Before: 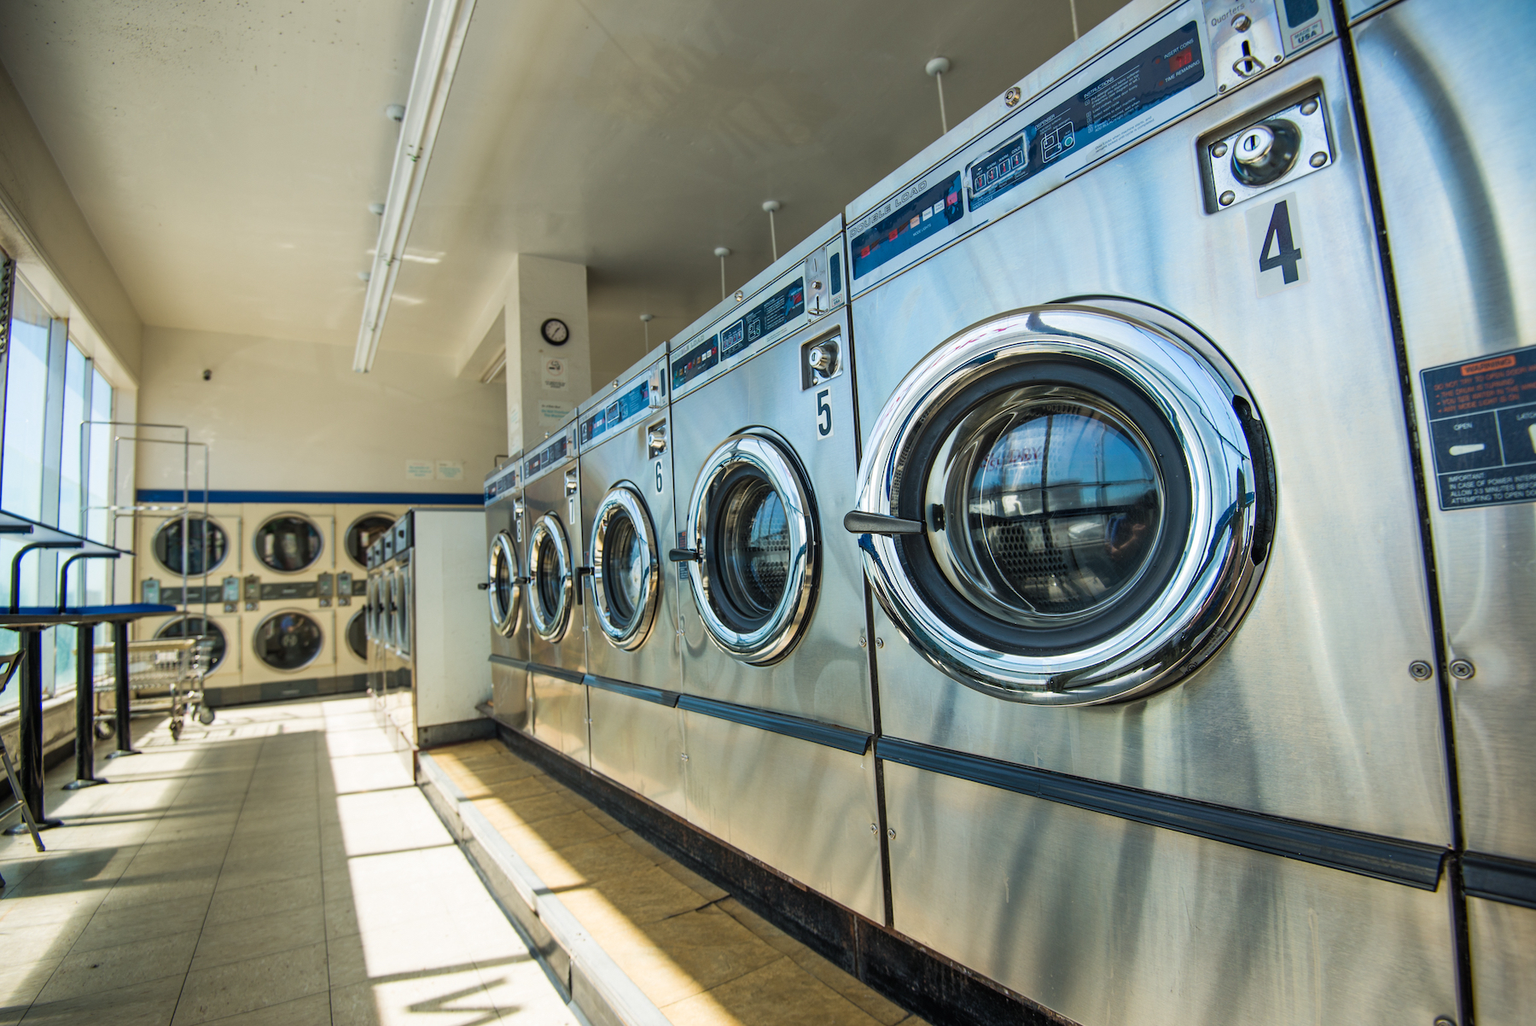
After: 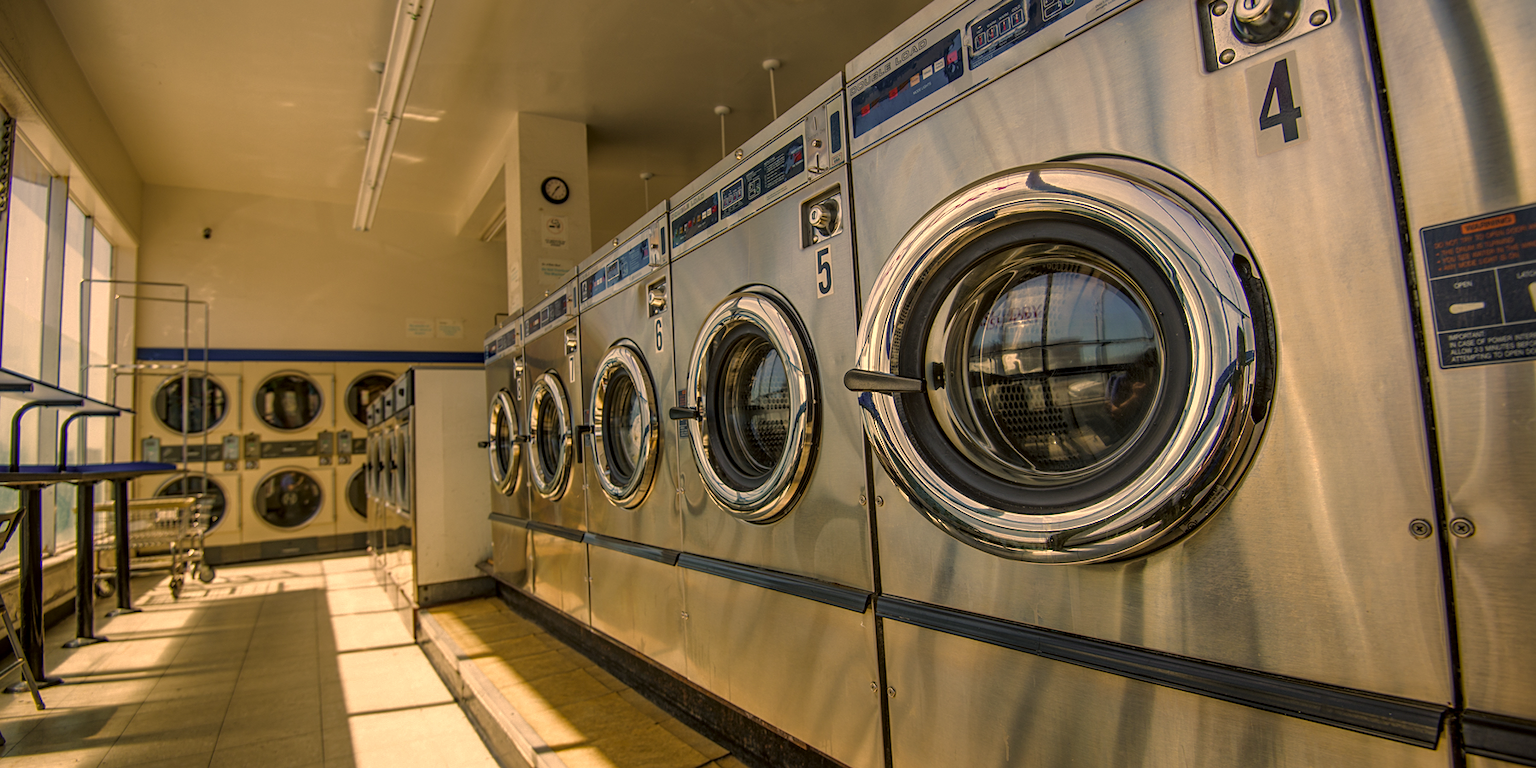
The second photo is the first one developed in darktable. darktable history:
local contrast: detail 142%
sharpen: amount 0.2
contrast brightness saturation: contrast -0.11
base curve: curves: ch0 [(0, 0) (0.826, 0.587) (1, 1)]
color correction: highlights a* 17.94, highlights b* 35.39, shadows a* 1.48, shadows b* 6.42, saturation 1.01
crop: top 13.819%, bottom 11.169%
